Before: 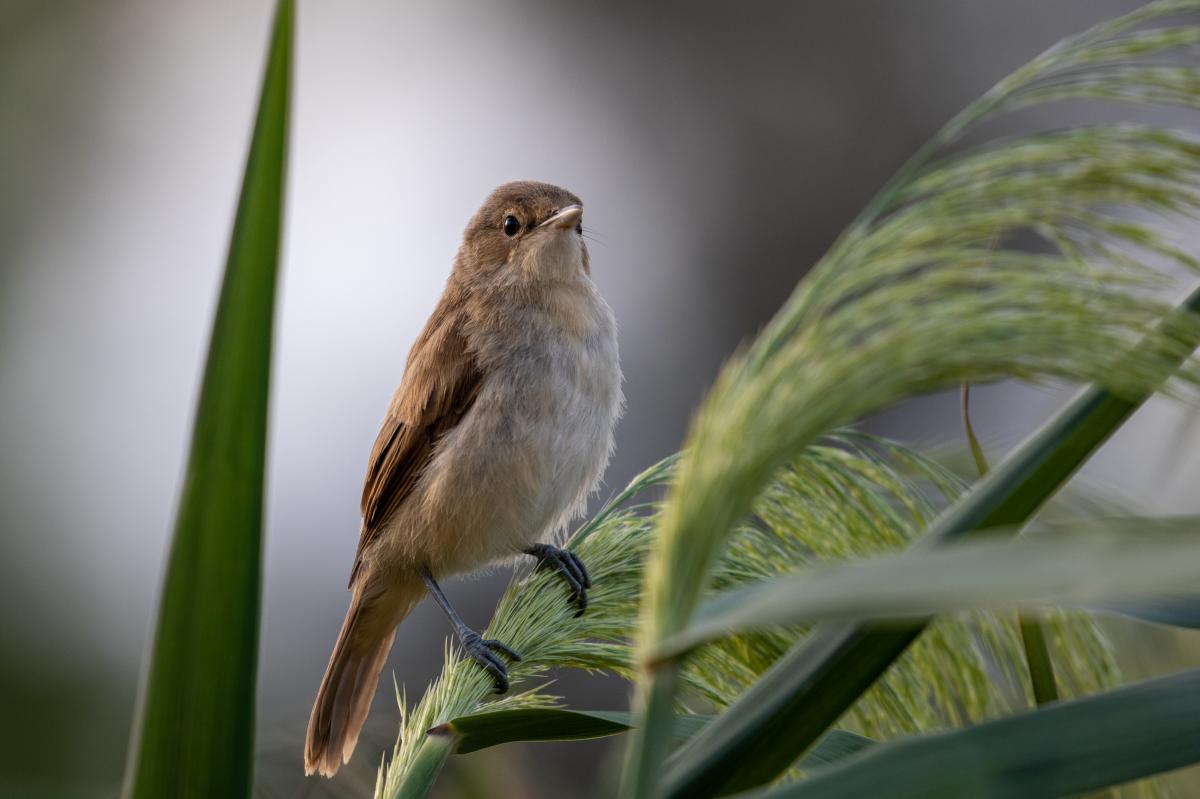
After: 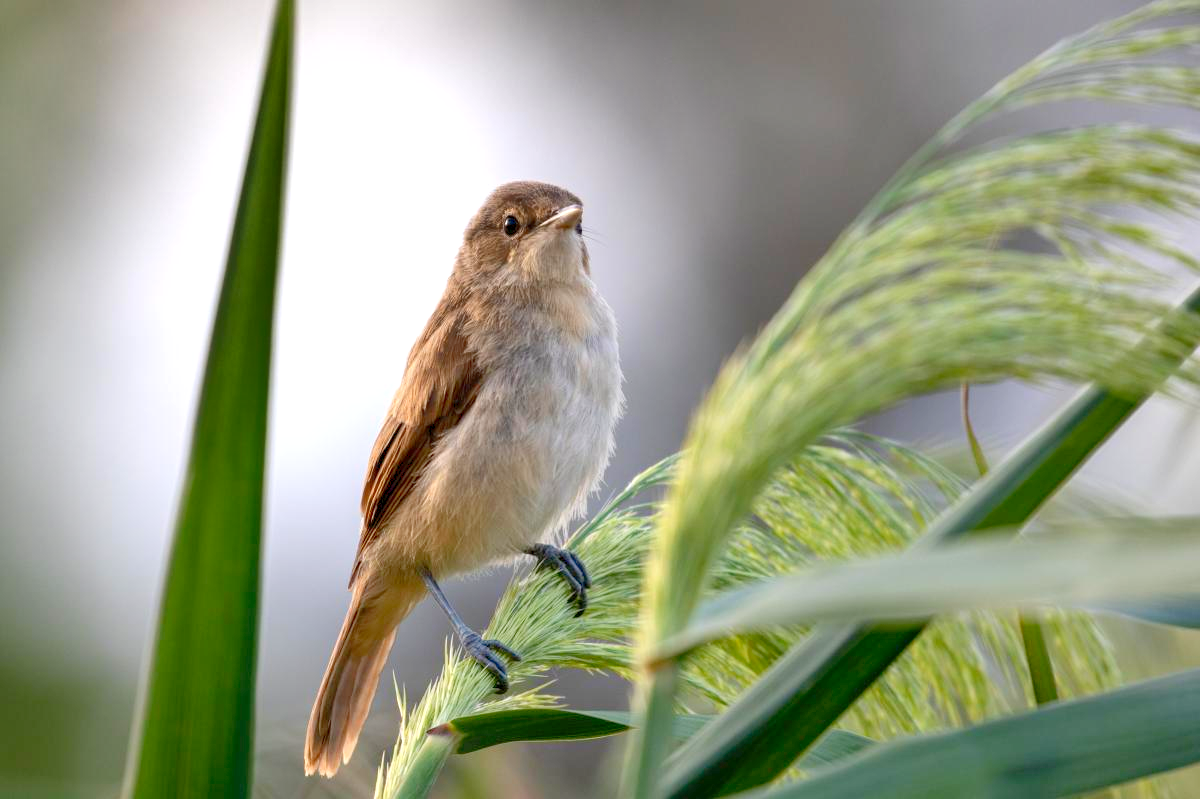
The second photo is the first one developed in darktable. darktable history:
exposure: black level correction 0.001, exposure 0.499 EV, compensate highlight preservation false
levels: levels [0, 0.397, 0.955]
shadows and highlights: white point adjustment 1.08, highlights color adjustment 0.612%, soften with gaussian
